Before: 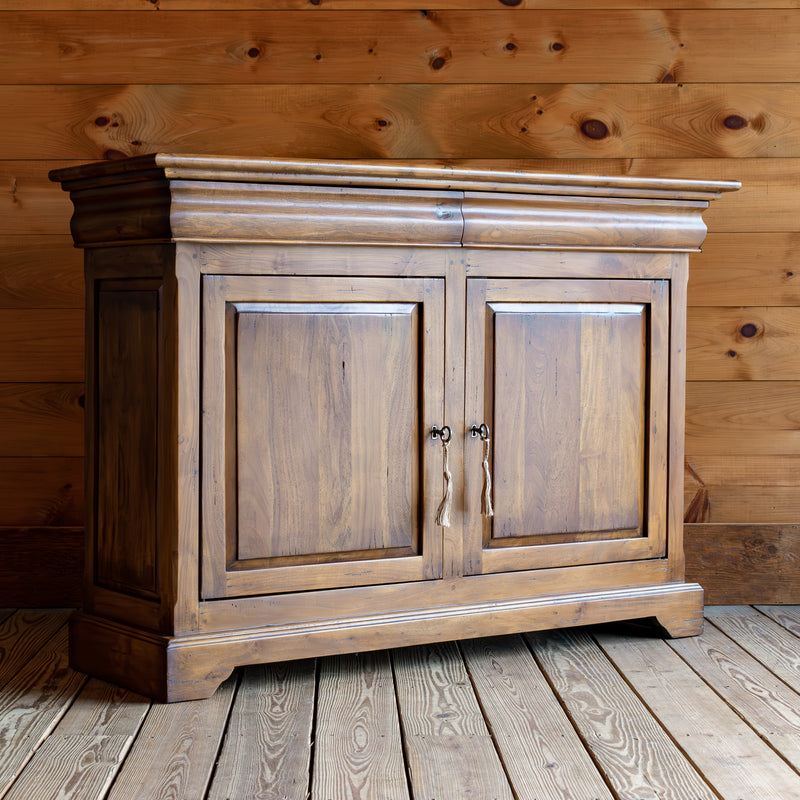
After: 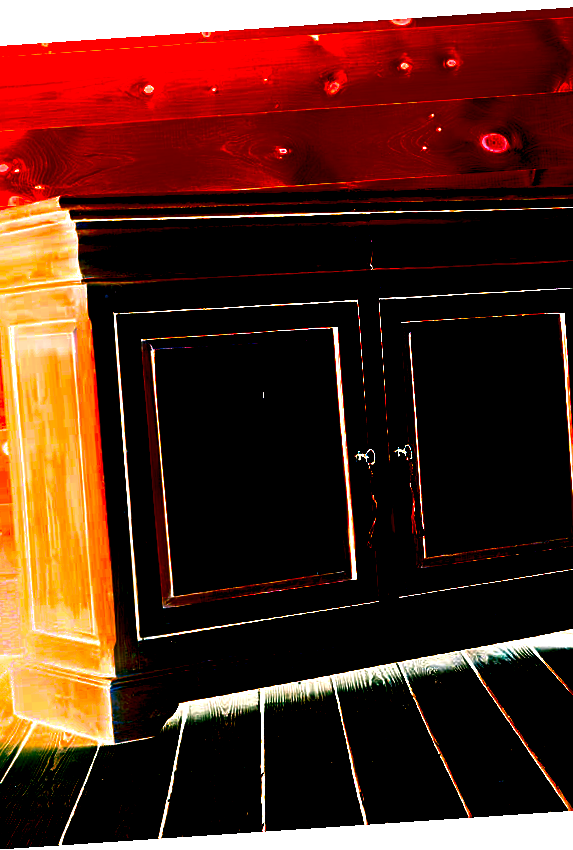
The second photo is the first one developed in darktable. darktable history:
bloom: size 13.65%, threshold 98.39%, strength 4.82%
exposure: exposure 8 EV, compensate highlight preservation false
tone curve: curves: ch0 [(0, 0) (0.739, 0.837) (1, 1)]; ch1 [(0, 0) (0.226, 0.261) (0.383, 0.397) (0.462, 0.473) (0.498, 0.502) (0.521, 0.52) (0.578, 0.57) (1, 1)]; ch2 [(0, 0) (0.438, 0.456) (0.5, 0.5) (0.547, 0.557) (0.597, 0.58) (0.629, 0.603) (1, 1)], color space Lab, independent channels, preserve colors none
sharpen: on, module defaults
color balance rgb: shadows lift › luminance -21.66%, shadows lift › chroma 8.98%, shadows lift › hue 283.37°, power › chroma 1.05%, power › hue 25.59°, highlights gain › luminance 6.08%, highlights gain › chroma 2.55%, highlights gain › hue 90°, global offset › luminance -0.87%, perceptual saturation grading › global saturation 25%, perceptual saturation grading › highlights -28.39%, perceptual saturation grading › shadows 33.98%
graduated density: rotation -180°, offset 27.42
rotate and perspective: rotation -4.2°, shear 0.006, automatic cropping off
crop and rotate: left 12.673%, right 20.66%
